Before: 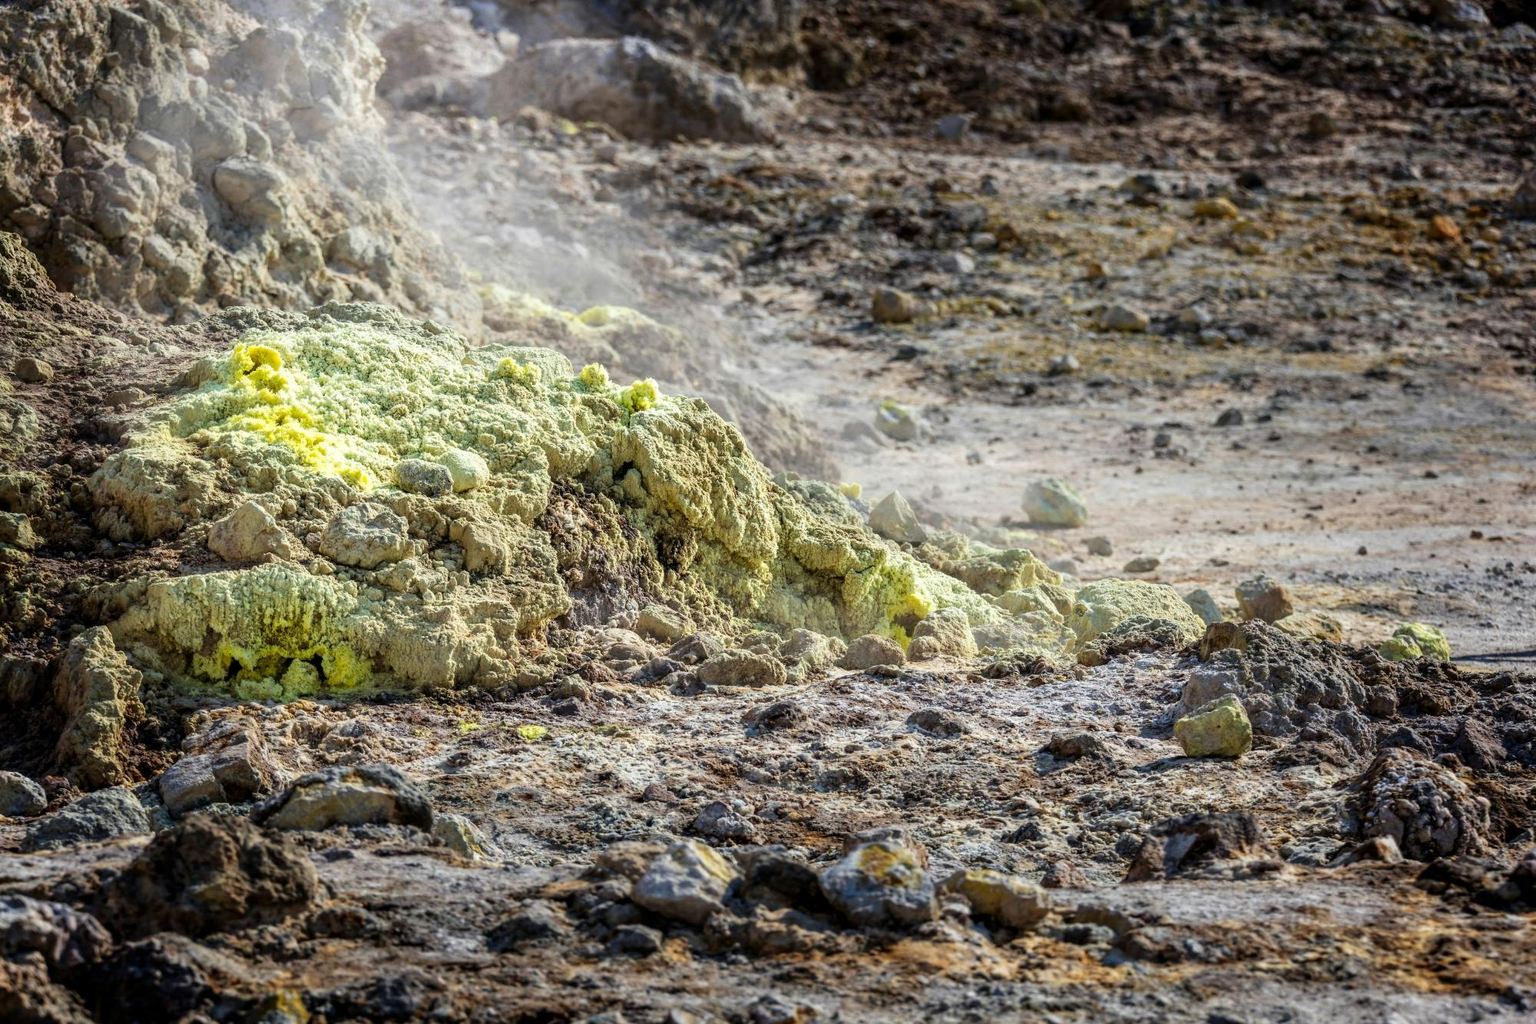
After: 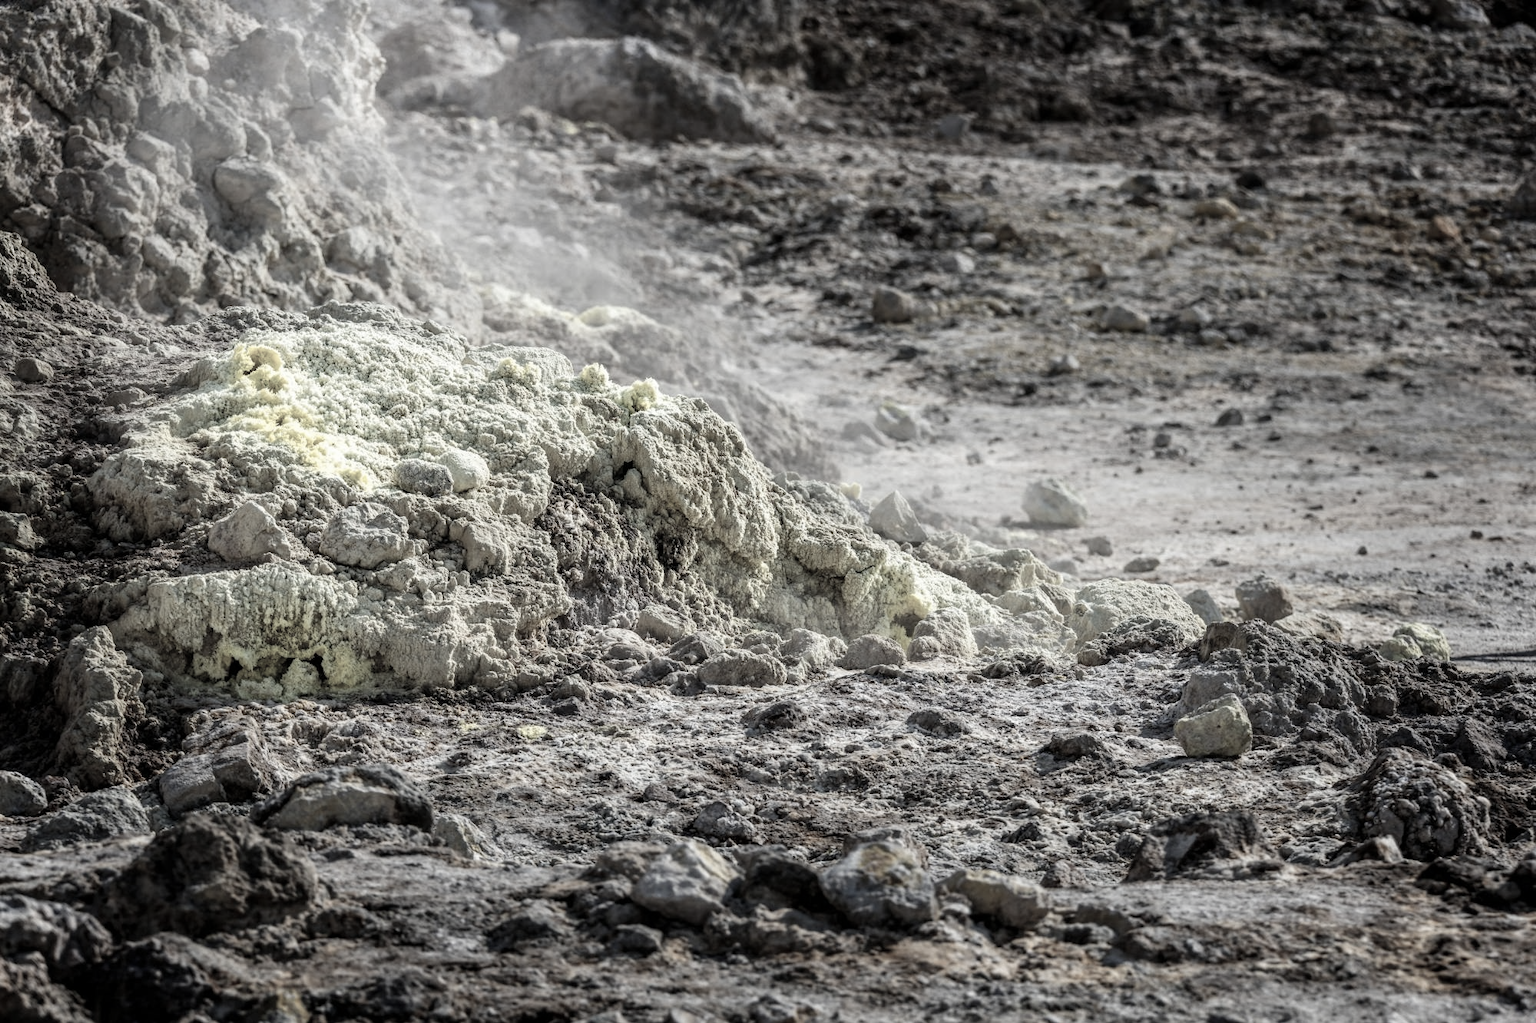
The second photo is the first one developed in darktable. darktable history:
color correction: highlights b* -0.021, saturation 0.255
